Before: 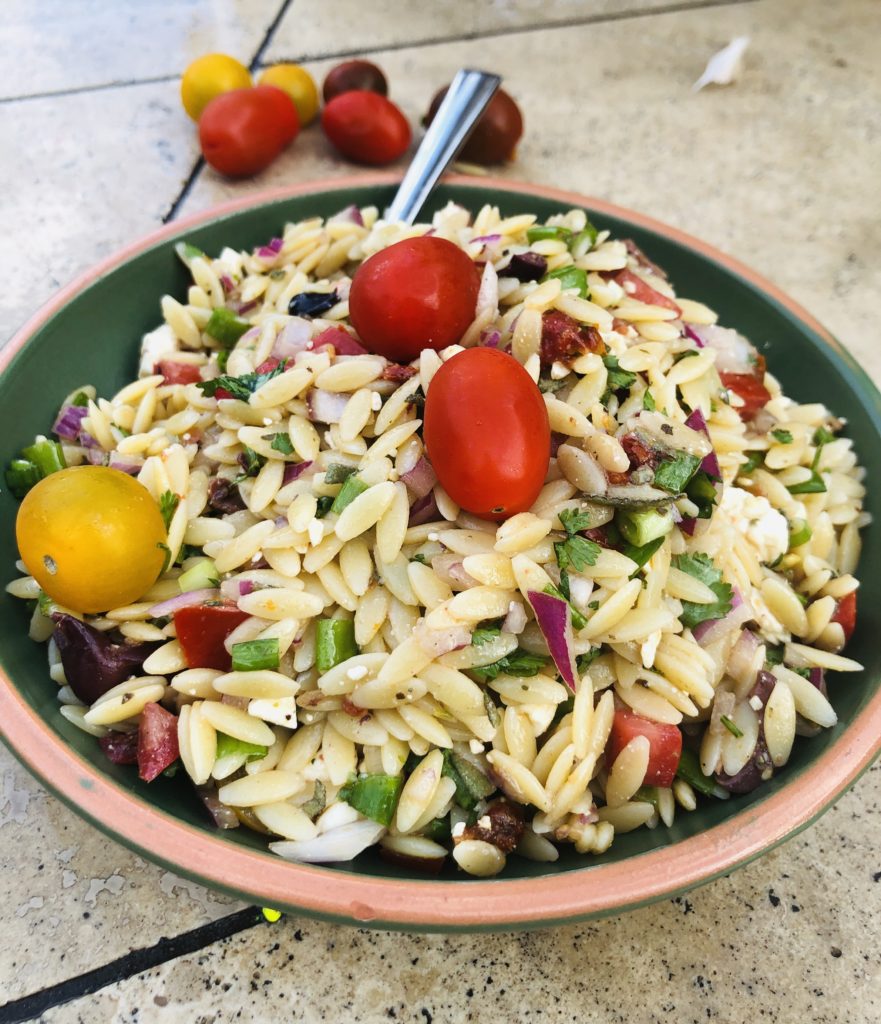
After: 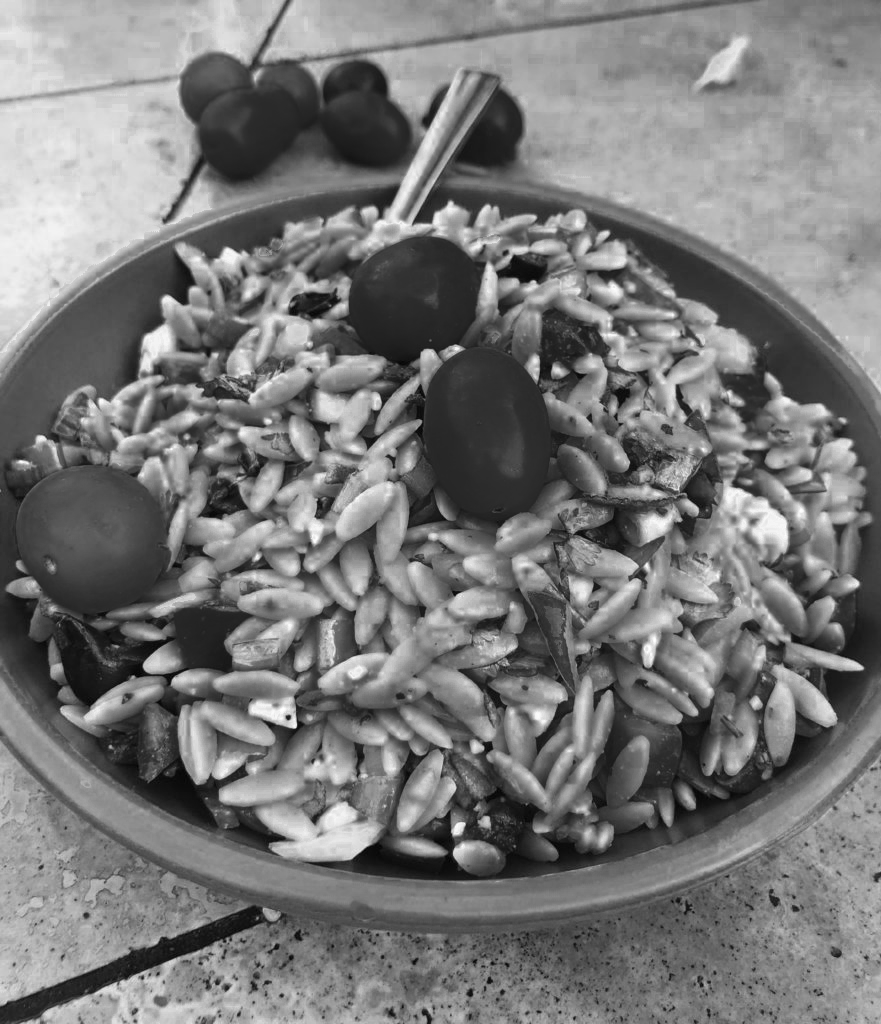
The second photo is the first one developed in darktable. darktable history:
color zones: curves: ch0 [(0.002, 0.429) (0.121, 0.212) (0.198, 0.113) (0.276, 0.344) (0.331, 0.541) (0.41, 0.56) (0.482, 0.289) (0.619, 0.227) (0.721, 0.18) (0.821, 0.435) (0.928, 0.555) (1, 0.587)]; ch1 [(0, 0) (0.143, 0) (0.286, 0) (0.429, 0) (0.571, 0) (0.714, 0) (0.857, 0)]
color balance: output saturation 110%
